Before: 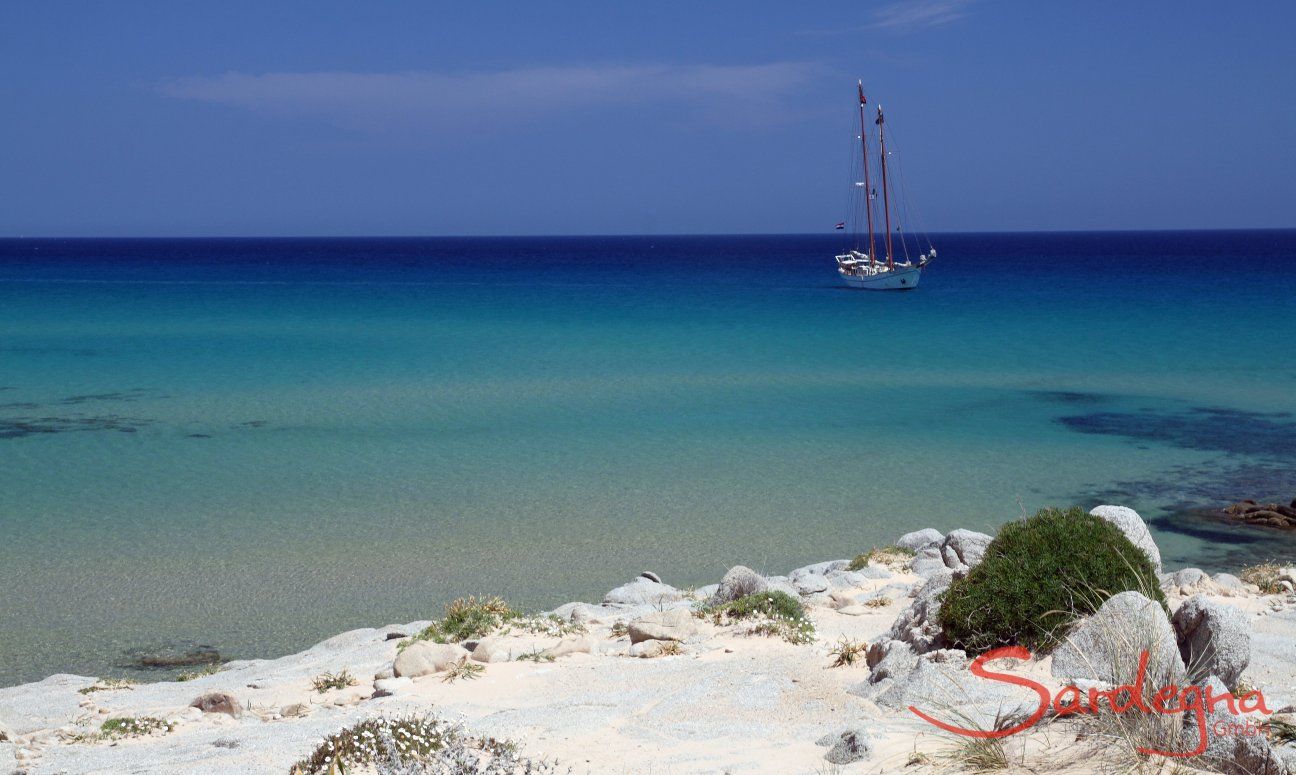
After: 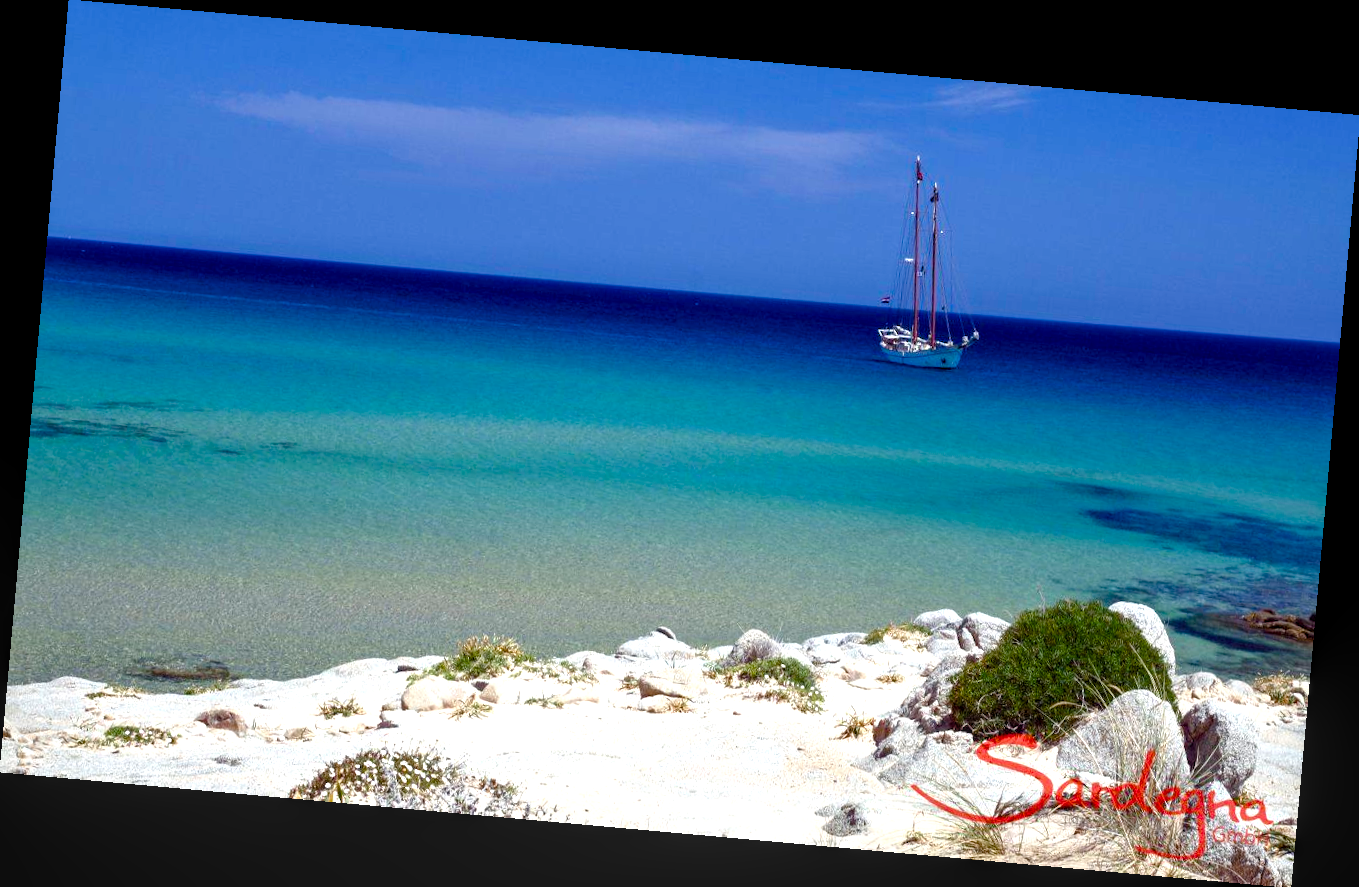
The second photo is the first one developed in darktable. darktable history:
rotate and perspective: rotation 5.12°, automatic cropping off
color balance rgb: linear chroma grading › shadows -2.2%, linear chroma grading › highlights -15%, linear chroma grading › global chroma -10%, linear chroma grading › mid-tones -10%, perceptual saturation grading › global saturation 45%, perceptual saturation grading › highlights -50%, perceptual saturation grading › shadows 30%, perceptual brilliance grading › global brilliance 18%, global vibrance 45%
local contrast: on, module defaults
